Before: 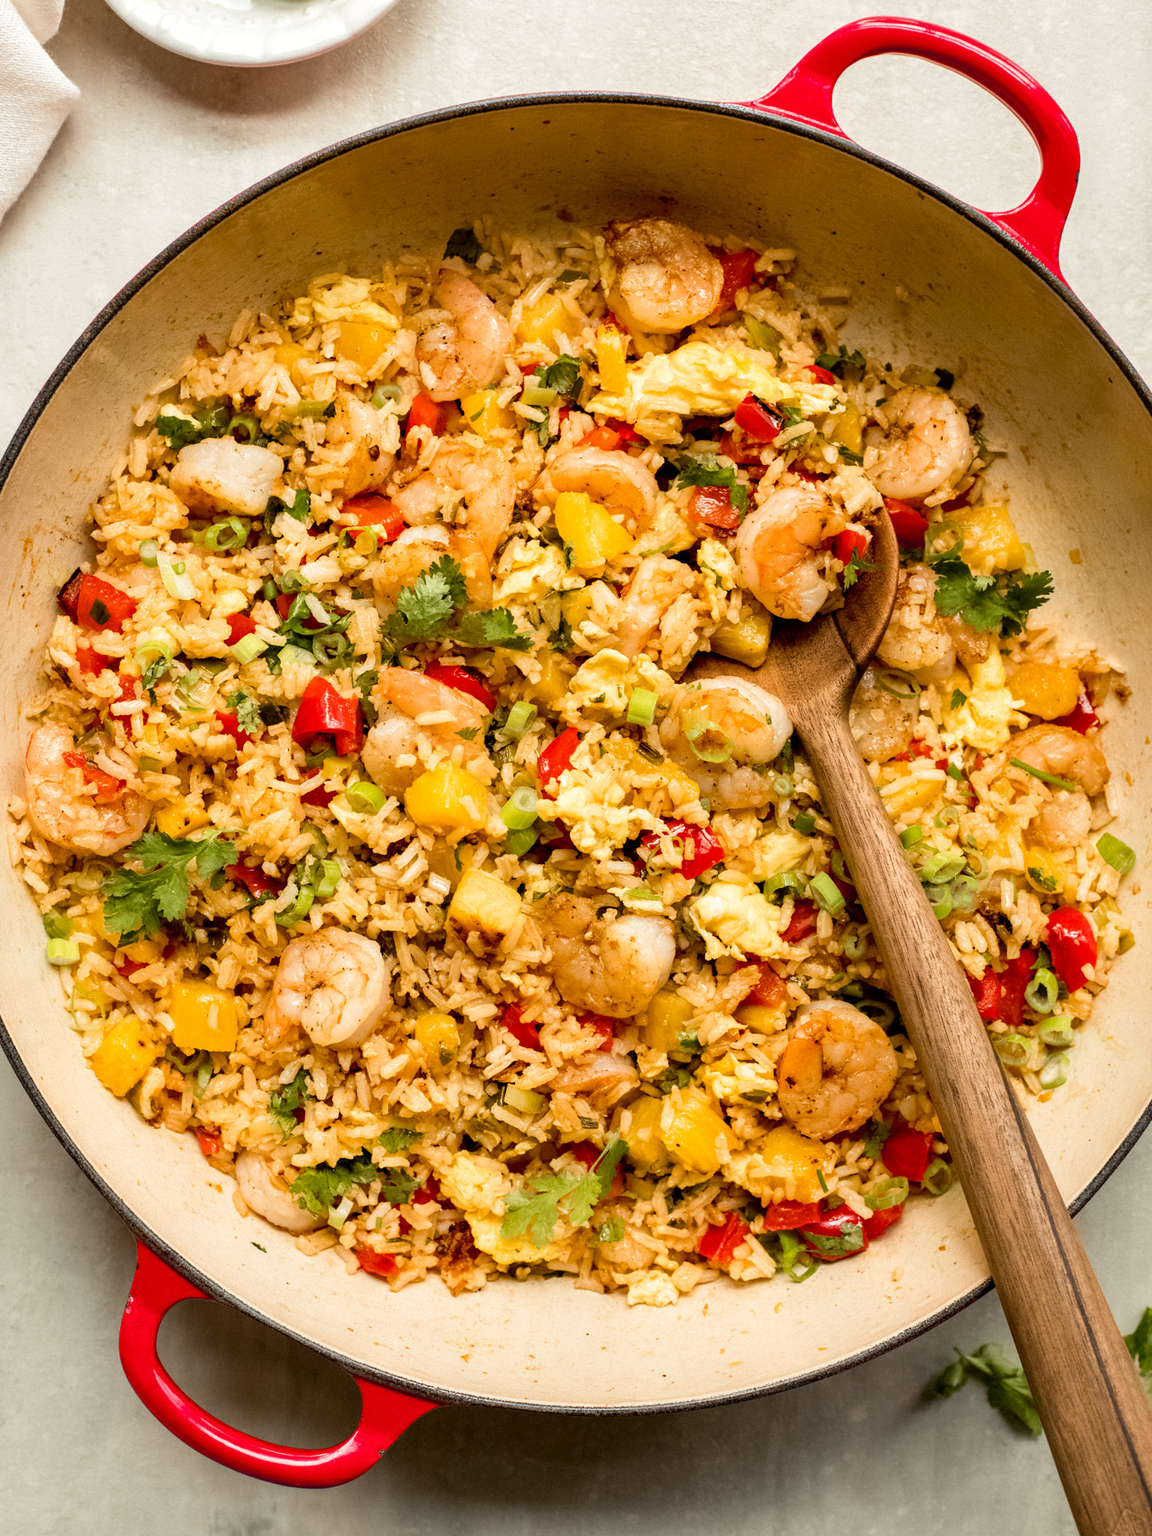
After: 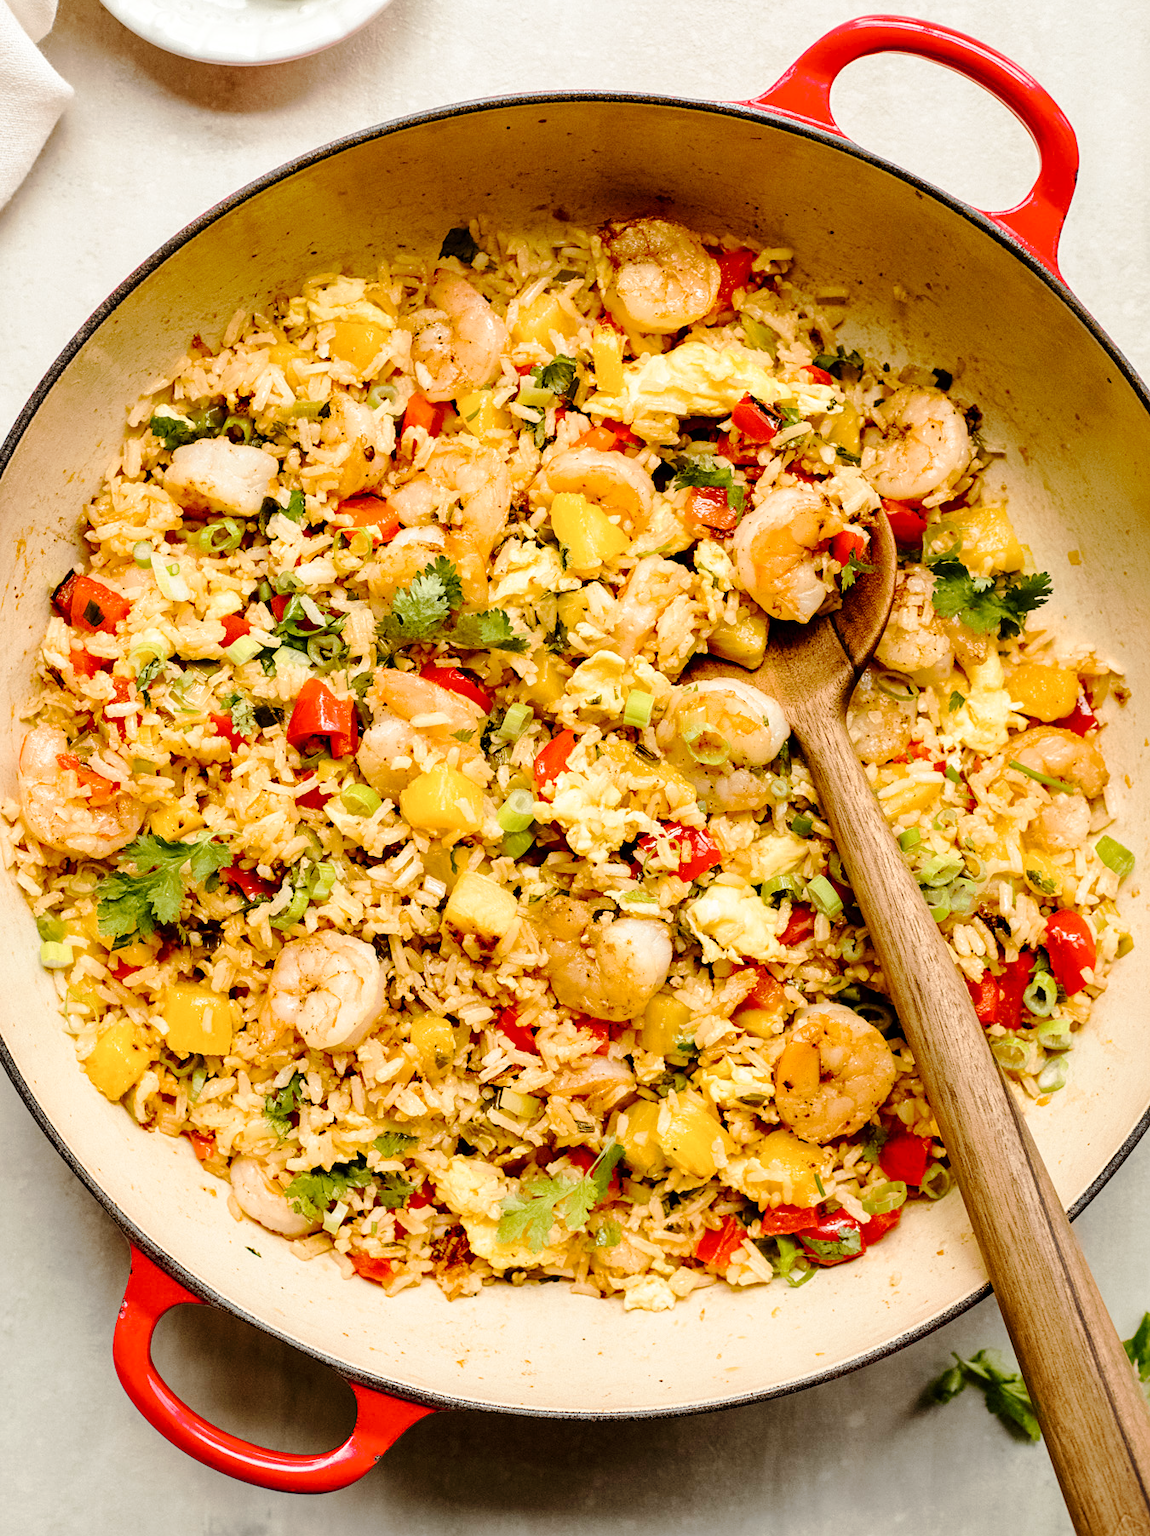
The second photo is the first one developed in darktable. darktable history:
crop and rotate: left 0.614%, top 0.179%, bottom 0.309%
sharpen: amount 0.2
tone curve: curves: ch0 [(0, 0) (0.003, 0.002) (0.011, 0.008) (0.025, 0.016) (0.044, 0.026) (0.069, 0.04) (0.1, 0.061) (0.136, 0.104) (0.177, 0.15) (0.224, 0.22) (0.277, 0.307) (0.335, 0.399) (0.399, 0.492) (0.468, 0.575) (0.543, 0.638) (0.623, 0.701) (0.709, 0.778) (0.801, 0.85) (0.898, 0.934) (1, 1)], preserve colors none
